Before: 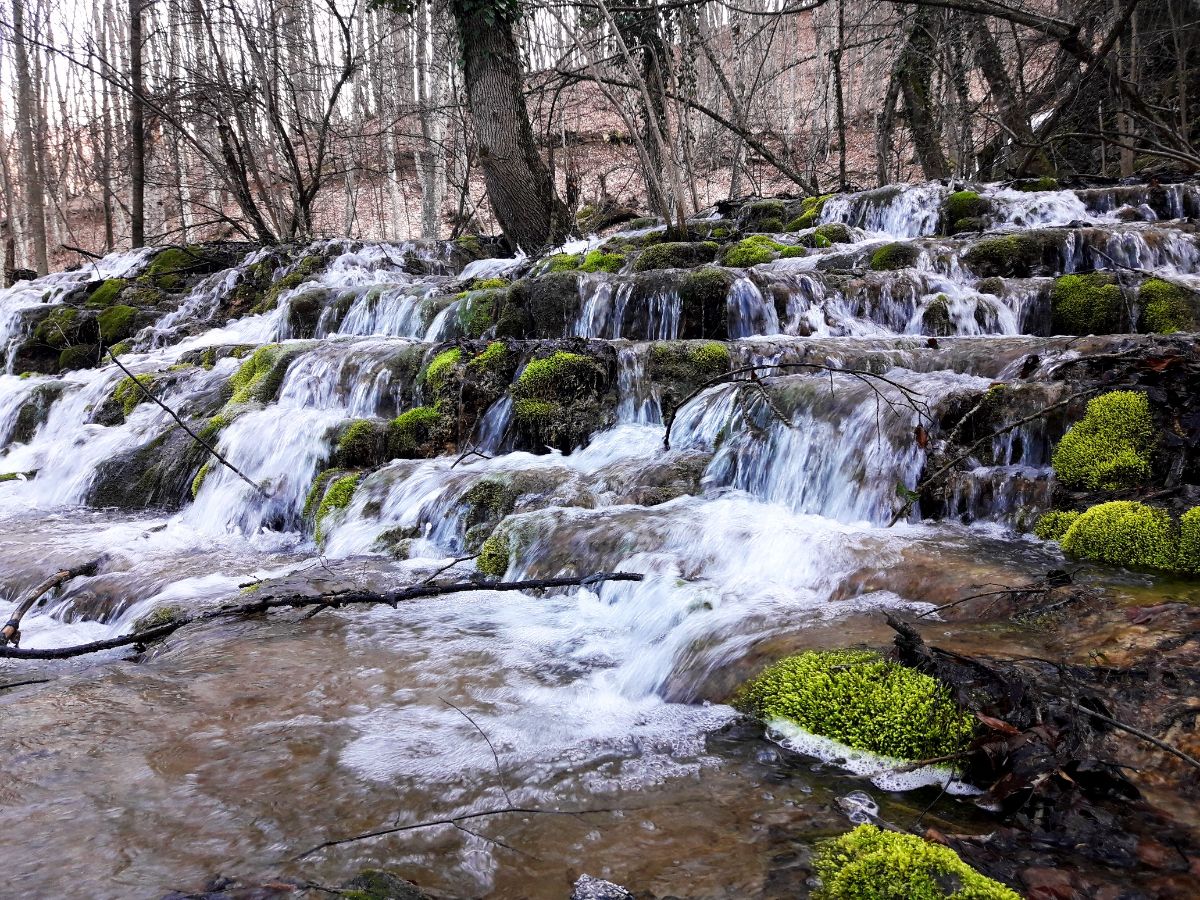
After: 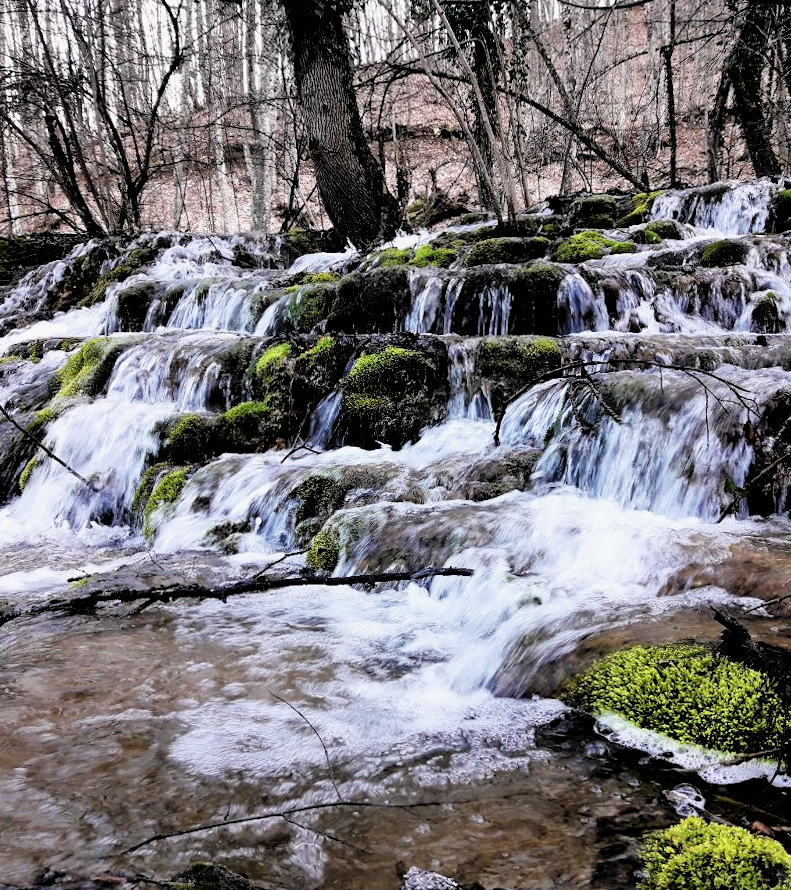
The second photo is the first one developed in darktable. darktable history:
crop and rotate: left 14.385%, right 18.948%
rotate and perspective: rotation 0.174°, lens shift (vertical) 0.013, lens shift (horizontal) 0.019, shear 0.001, automatic cropping original format, crop left 0.007, crop right 0.991, crop top 0.016, crop bottom 0.997
shadows and highlights: highlights color adjustment 0%, soften with gaussian
filmic rgb: black relative exposure -3.72 EV, white relative exposure 2.77 EV, dynamic range scaling -5.32%, hardness 3.03
